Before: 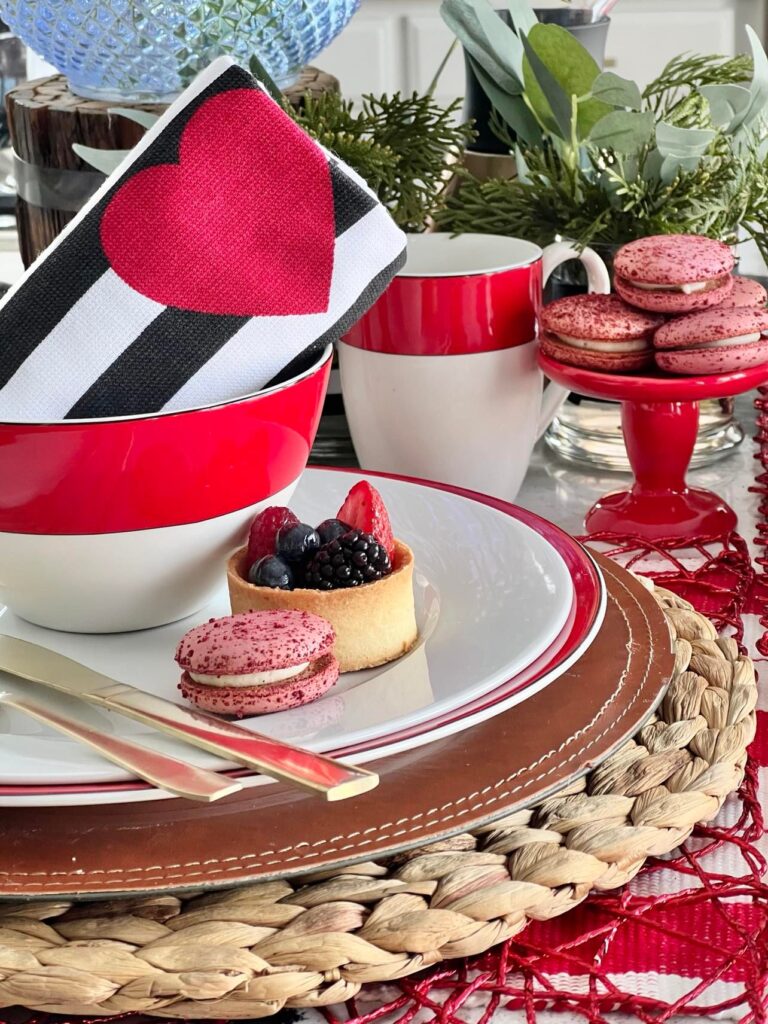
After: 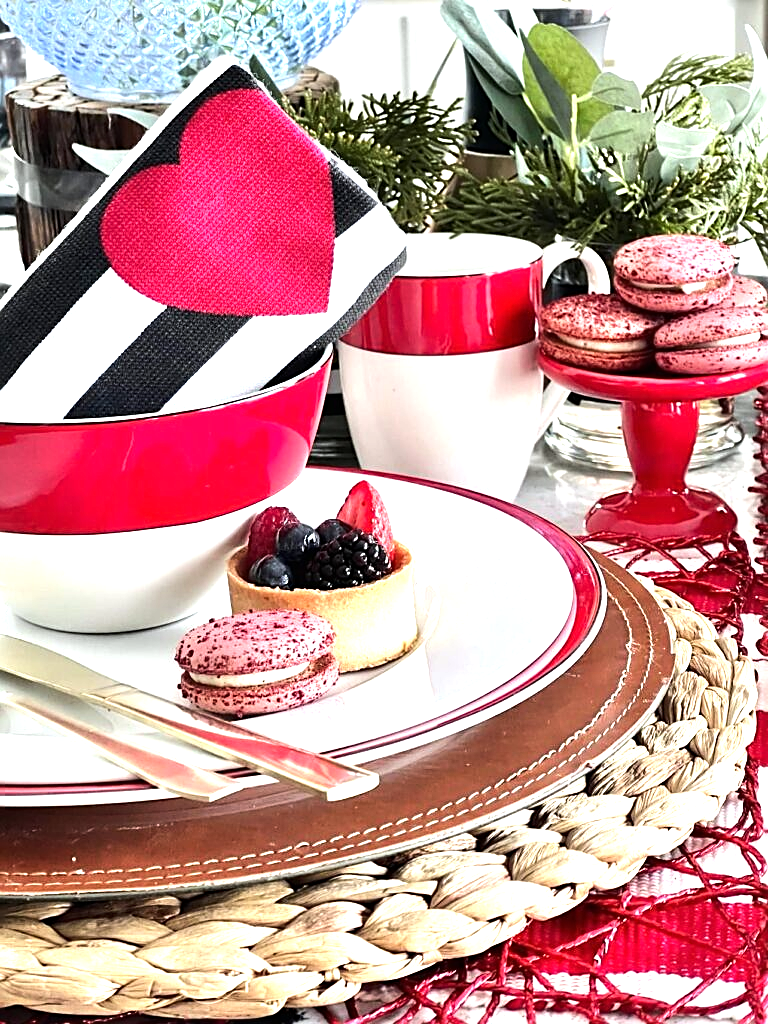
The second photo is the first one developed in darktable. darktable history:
tone equalizer: -8 EV -0.75 EV, -7 EV -0.7 EV, -6 EV -0.6 EV, -5 EV -0.4 EV, -3 EV 0.4 EV, -2 EV 0.6 EV, -1 EV 0.7 EV, +0 EV 0.75 EV, edges refinement/feathering 500, mask exposure compensation -1.57 EV, preserve details no
white balance: red 0.982, blue 1.018
sharpen: on, module defaults
exposure: black level correction 0, exposure 0.5 EV, compensate highlight preservation false
